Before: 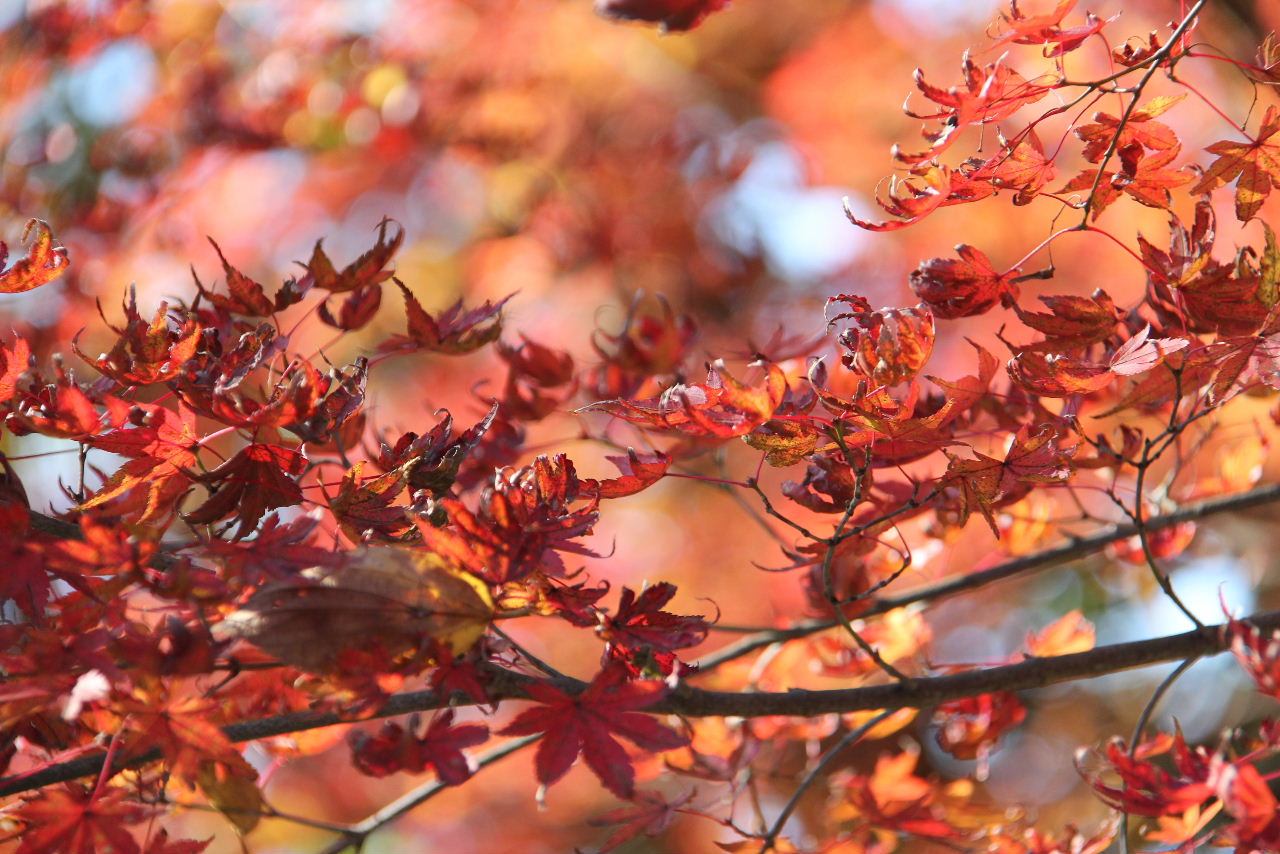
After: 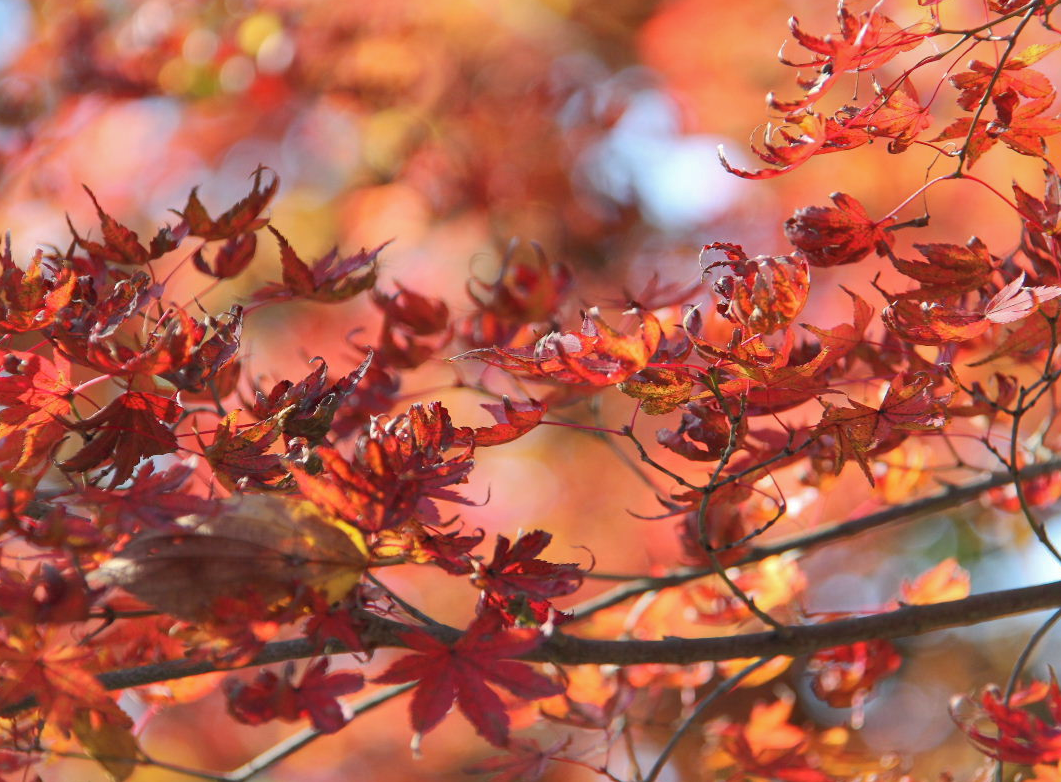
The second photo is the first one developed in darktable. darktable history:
shadows and highlights: on, module defaults
crop: left 9.782%, top 6.206%, right 7.325%, bottom 2.112%
